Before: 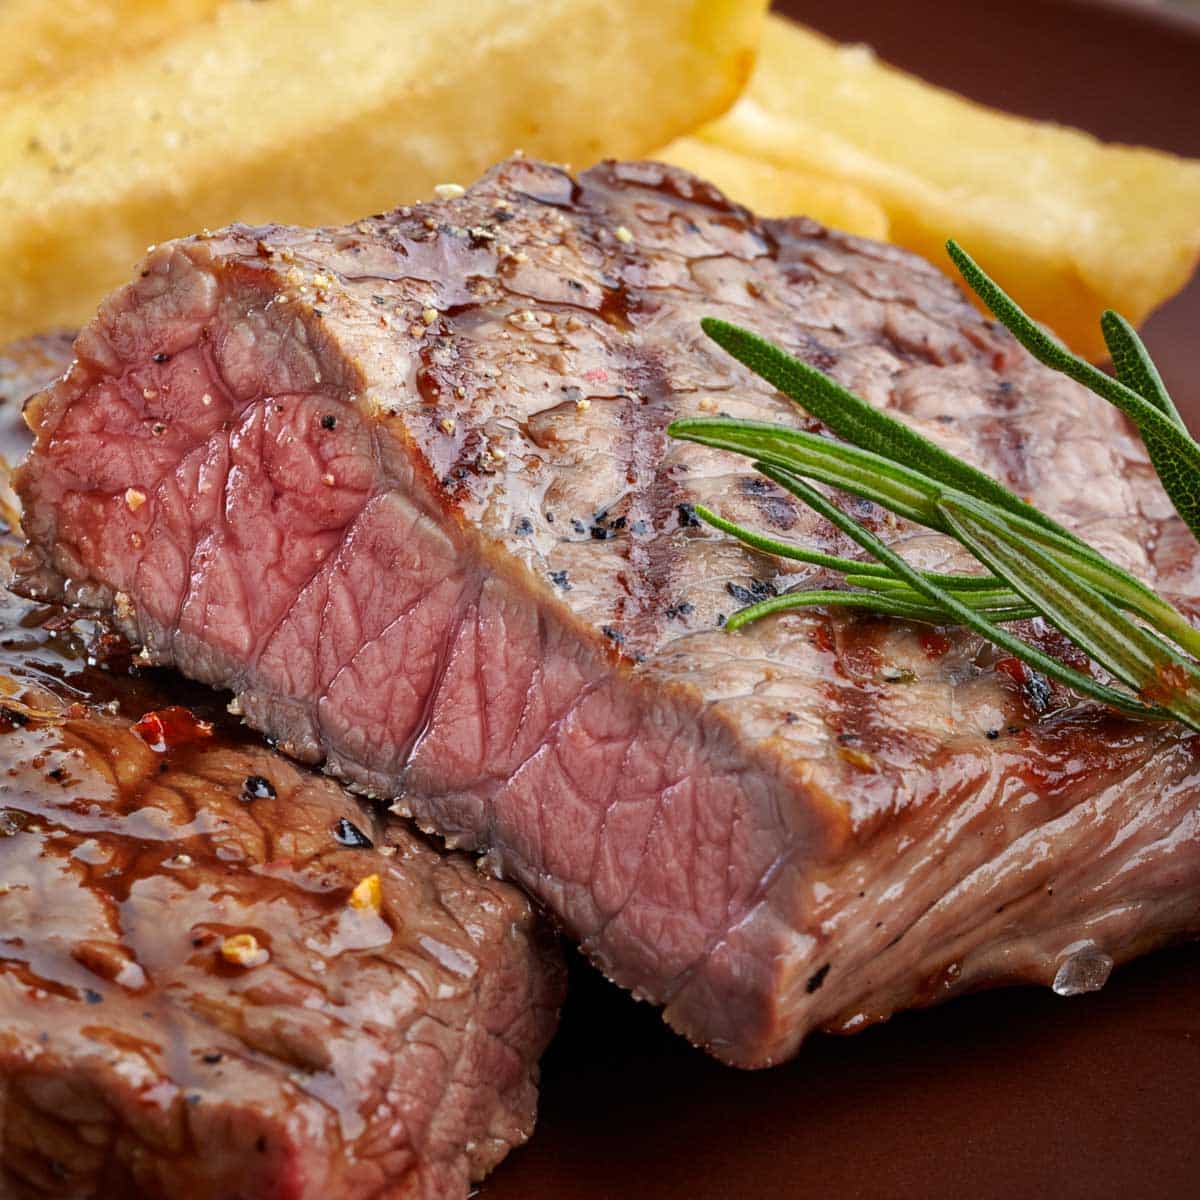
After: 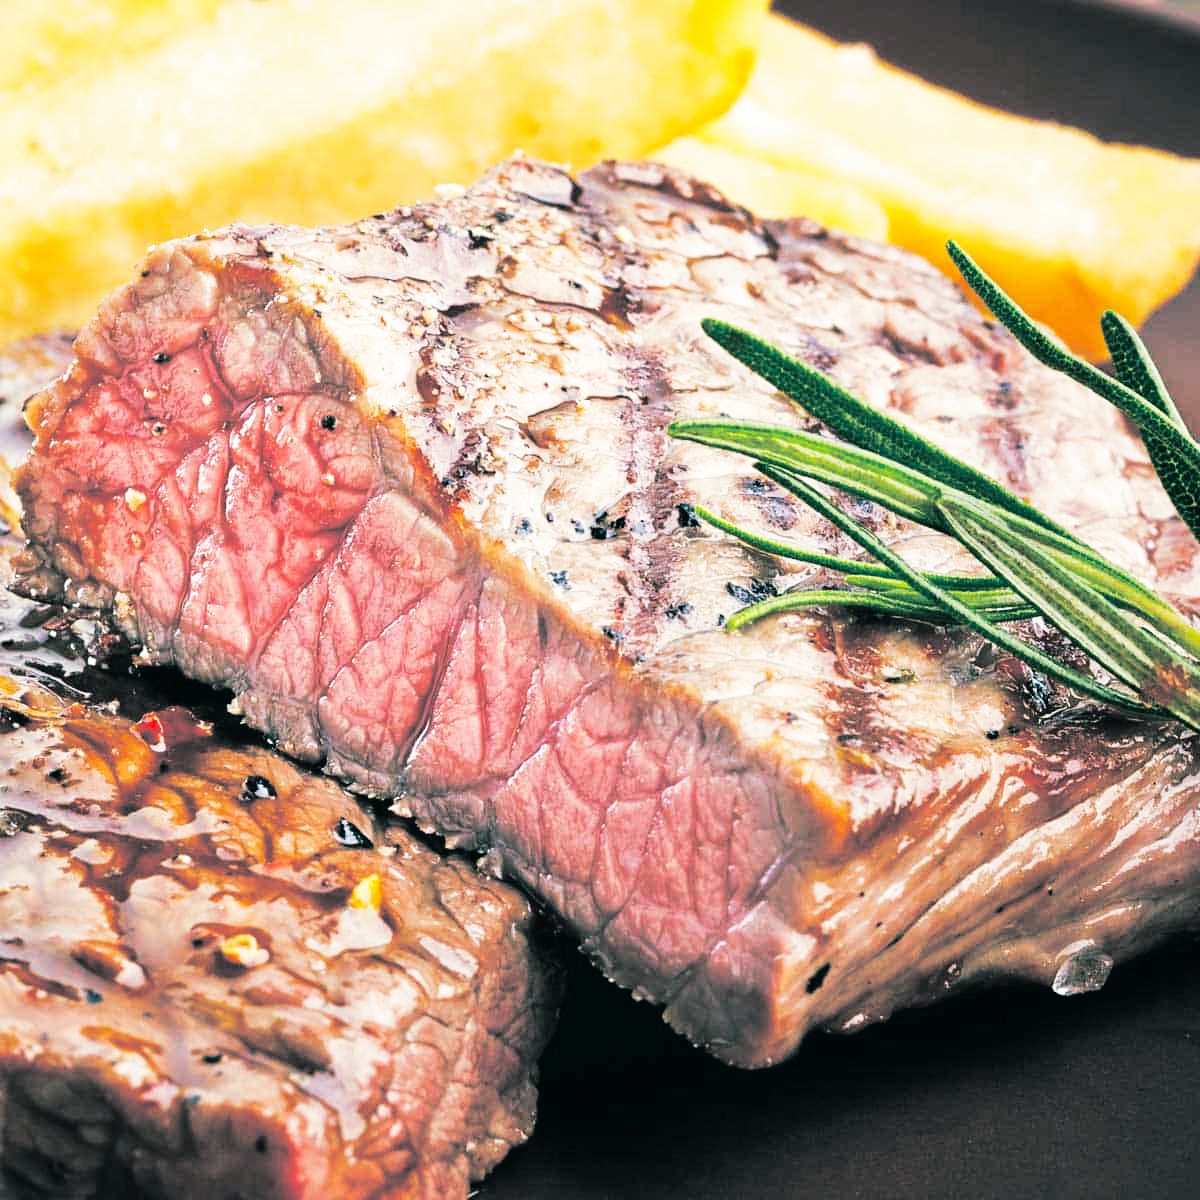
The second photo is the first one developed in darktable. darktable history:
split-toning: shadows › hue 186.43°, highlights › hue 49.29°, compress 30.29%
base curve: curves: ch0 [(0, 0.003) (0.001, 0.002) (0.006, 0.004) (0.02, 0.022) (0.048, 0.086) (0.094, 0.234) (0.162, 0.431) (0.258, 0.629) (0.385, 0.8) (0.548, 0.918) (0.751, 0.988) (1, 1)], preserve colors none
